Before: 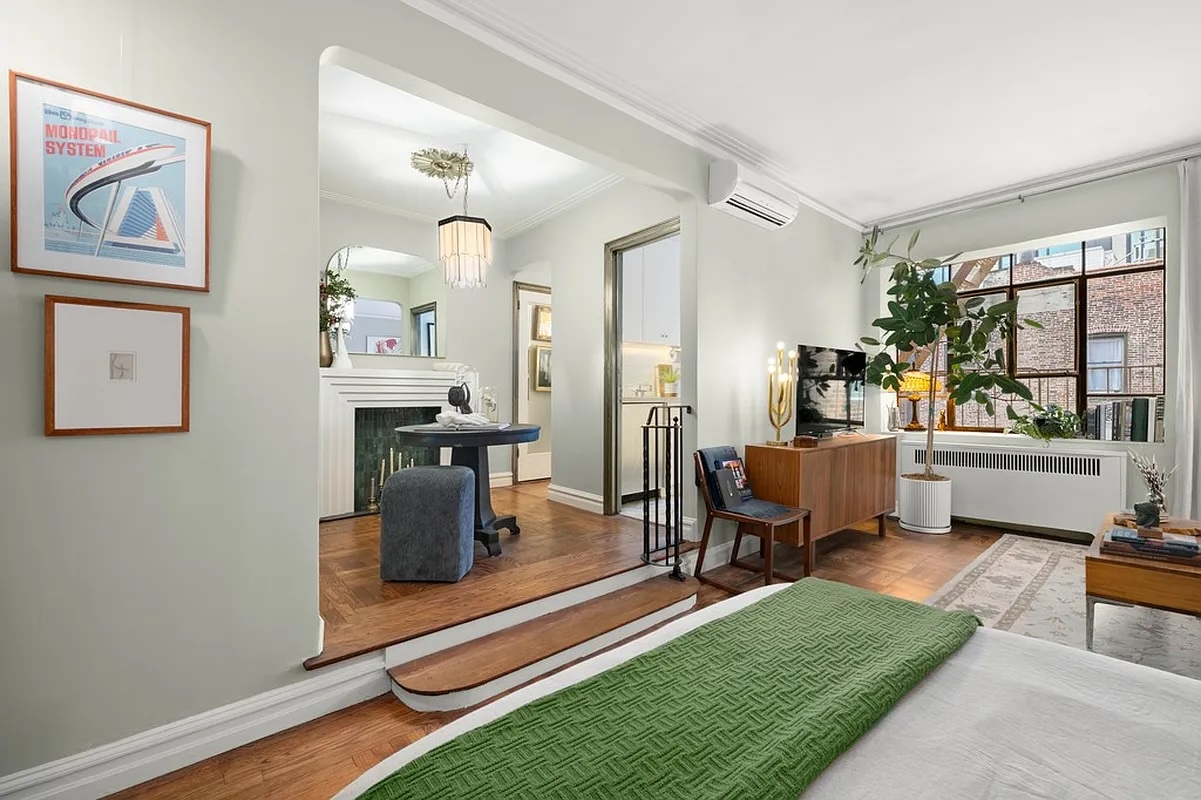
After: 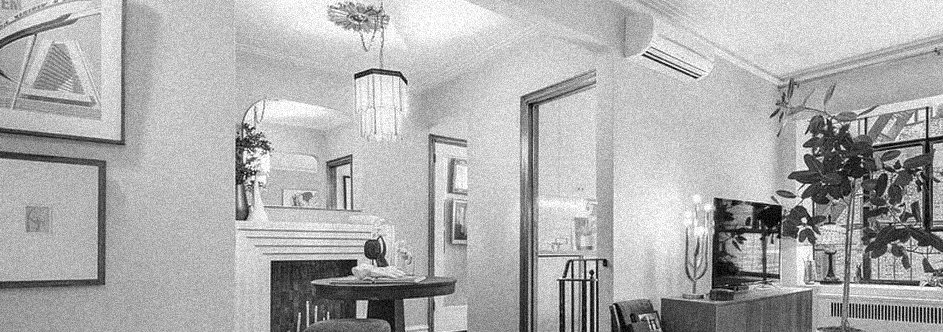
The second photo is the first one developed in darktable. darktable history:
local contrast: on, module defaults
grain: coarseness 46.9 ISO, strength 50.21%, mid-tones bias 0%
color balance: lift [1.004, 1.002, 1.002, 0.998], gamma [1, 1.007, 1.002, 0.993], gain [1, 0.977, 1.013, 1.023], contrast -3.64%
monochrome: on, module defaults
crop: left 7.036%, top 18.398%, right 14.379%, bottom 40.043%
